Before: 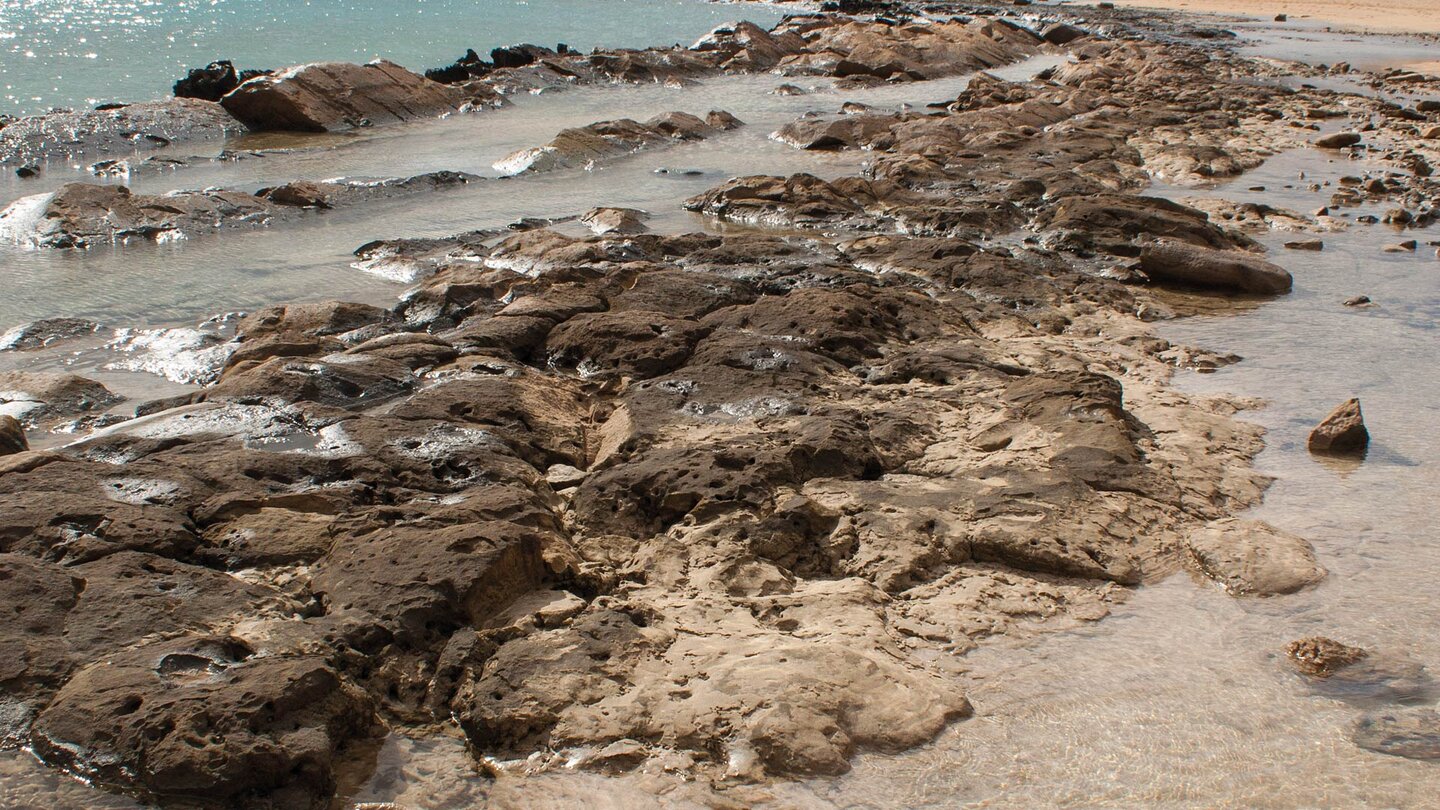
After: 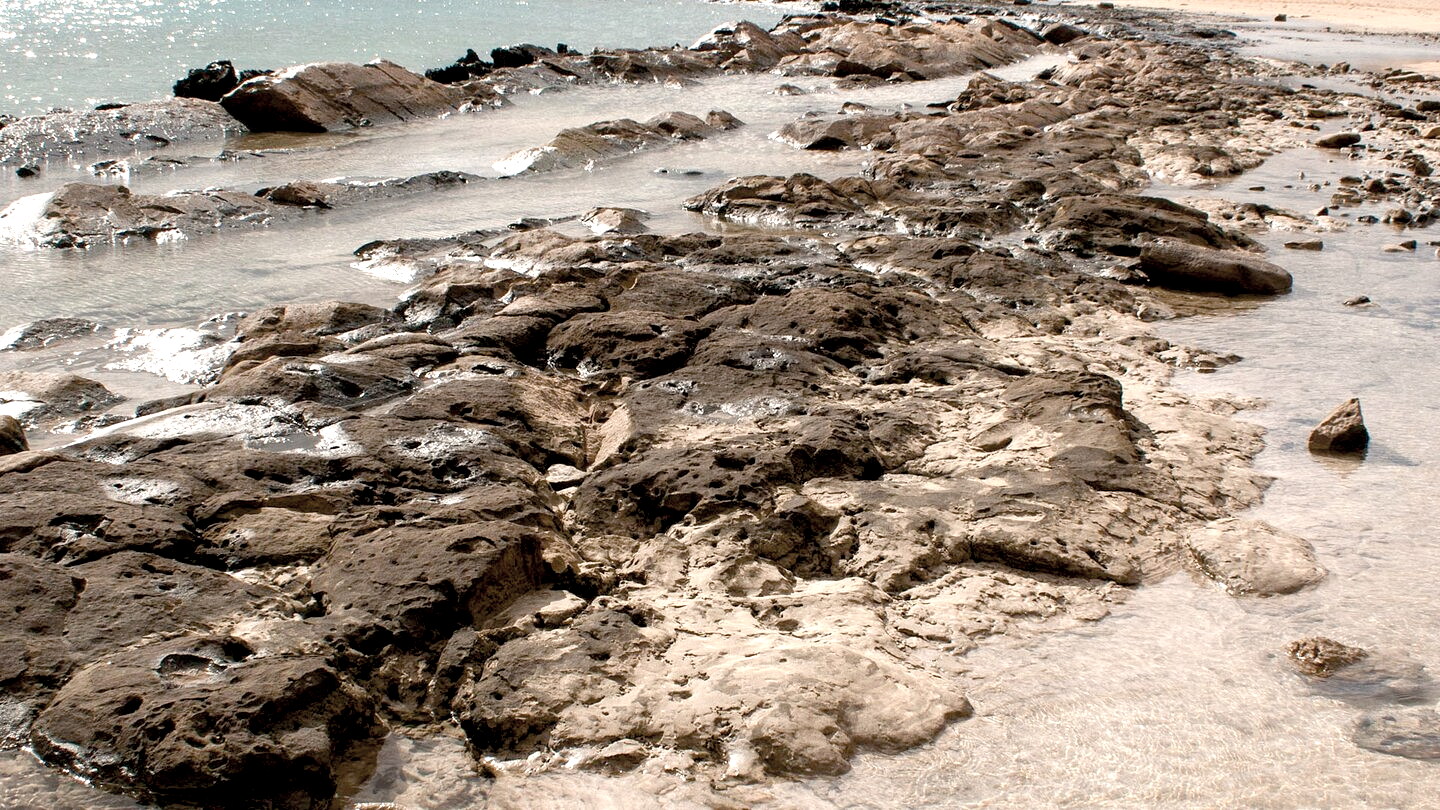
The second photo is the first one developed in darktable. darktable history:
exposure: black level correction 0.012, exposure 0.702 EV, compensate highlight preservation false
color balance rgb: highlights gain › chroma 1.621%, highlights gain › hue 54.88°, perceptual saturation grading › global saturation 13.525%, perceptual saturation grading › highlights -25.205%, perceptual saturation grading › shadows 24.06%, global vibrance 0.58%
color correction: highlights b* -0.043, saturation 0.625
